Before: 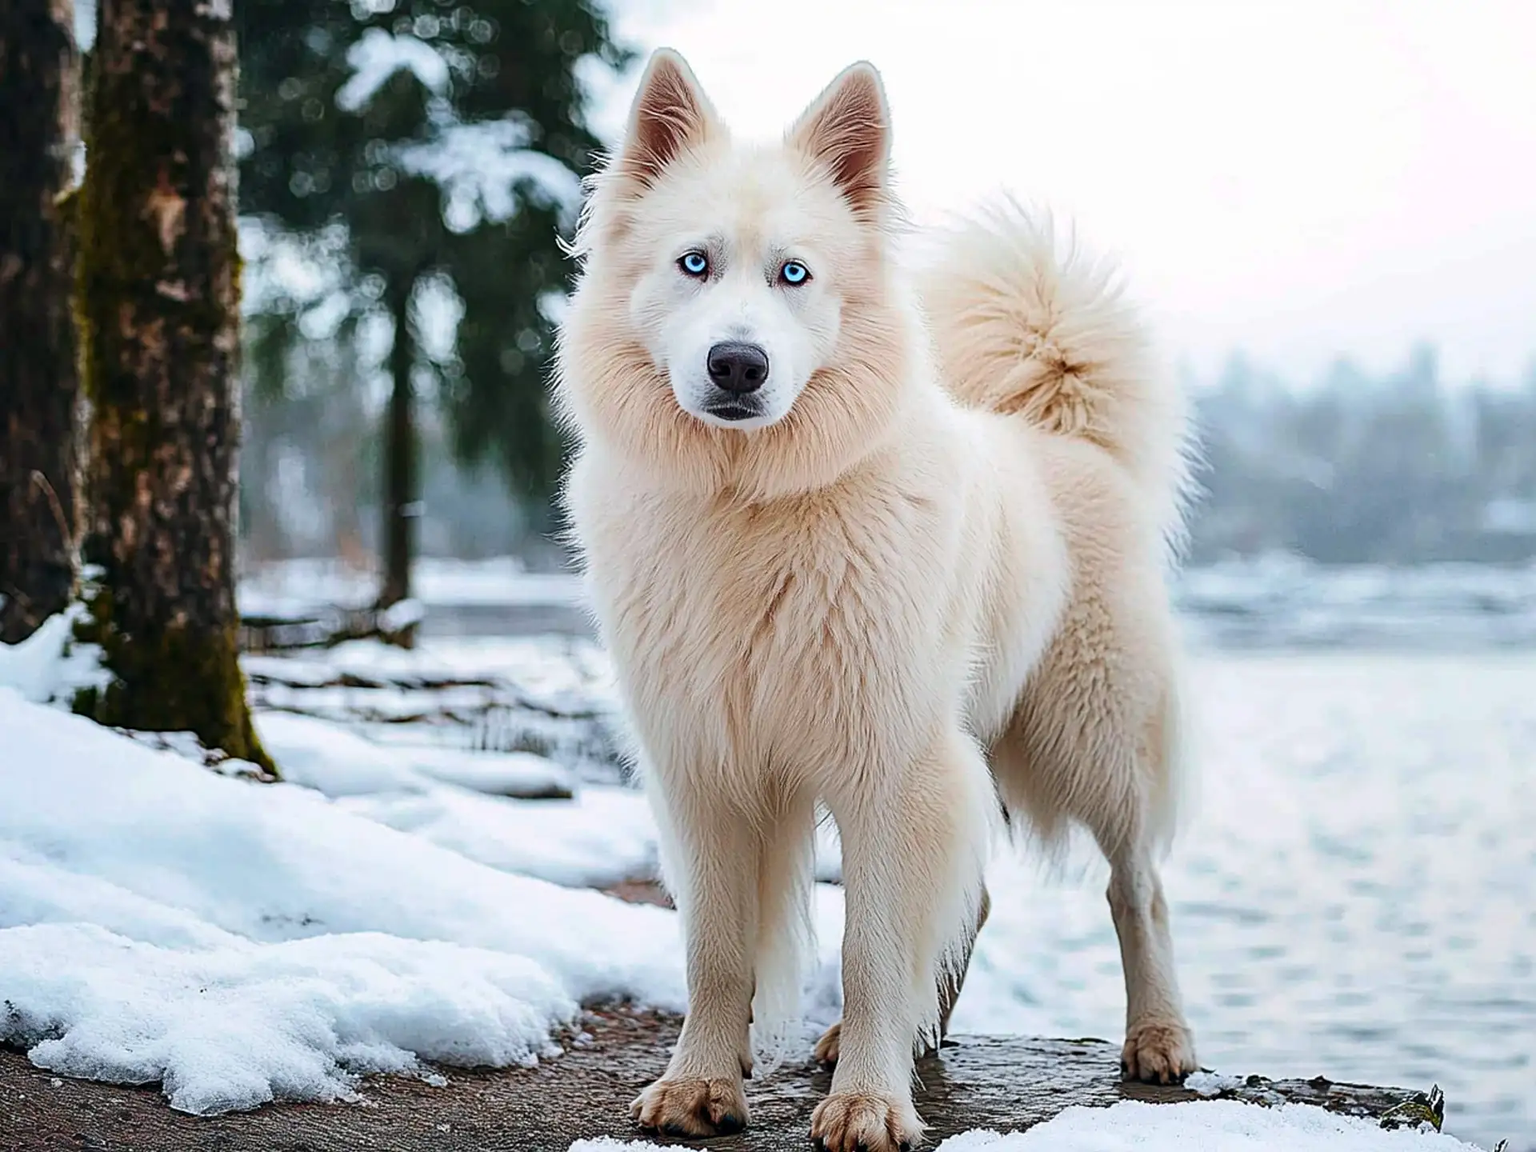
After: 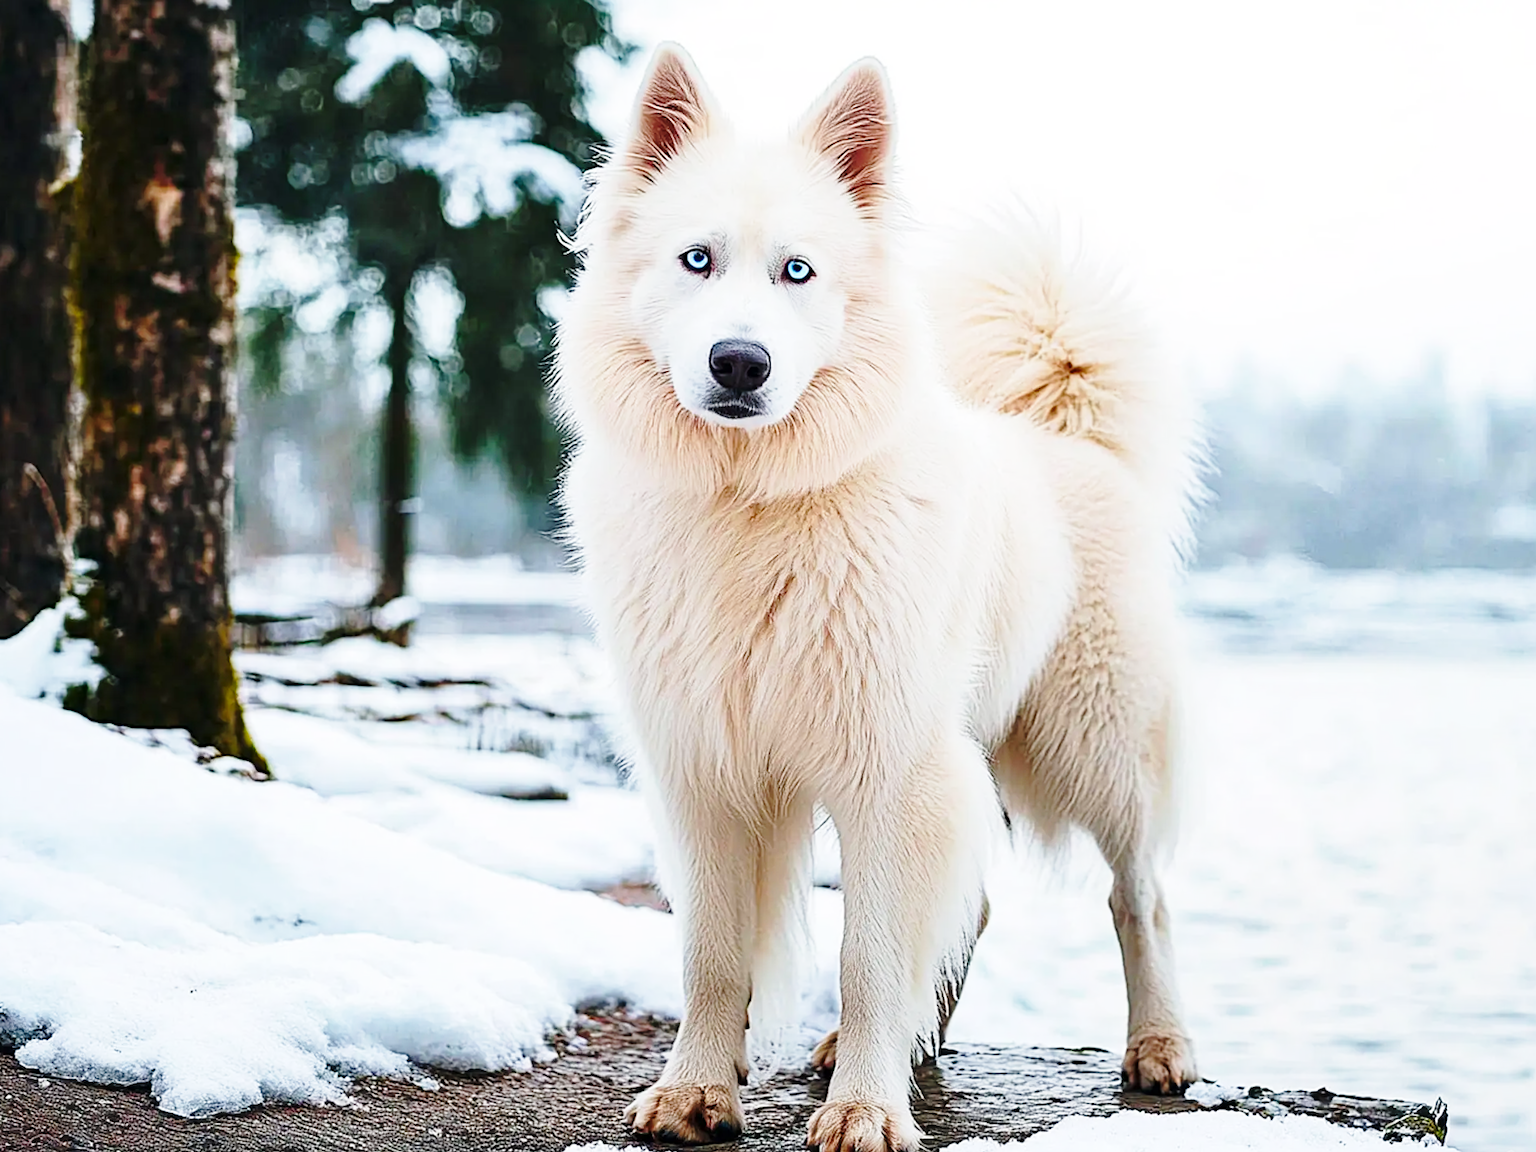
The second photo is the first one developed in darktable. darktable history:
crop and rotate: angle -0.5°
base curve: curves: ch0 [(0, 0) (0.028, 0.03) (0.121, 0.232) (0.46, 0.748) (0.859, 0.968) (1, 1)], preserve colors none
